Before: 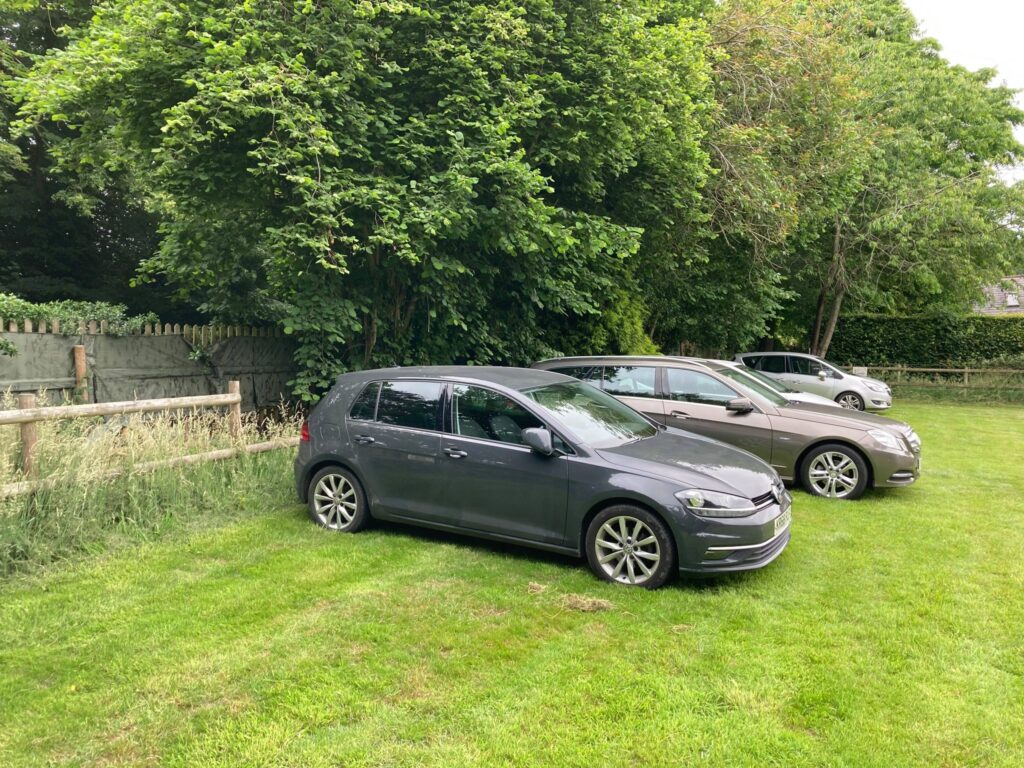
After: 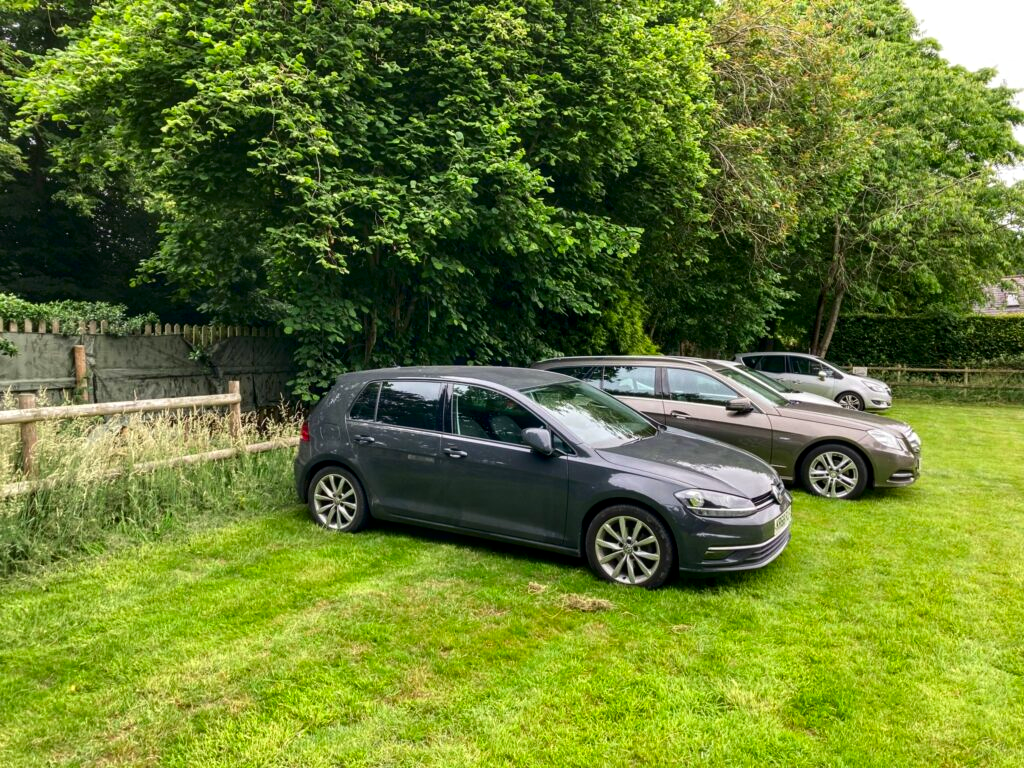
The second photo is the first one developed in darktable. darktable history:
local contrast: on, module defaults
contrast brightness saturation: contrast 0.12, brightness -0.12, saturation 0.2
